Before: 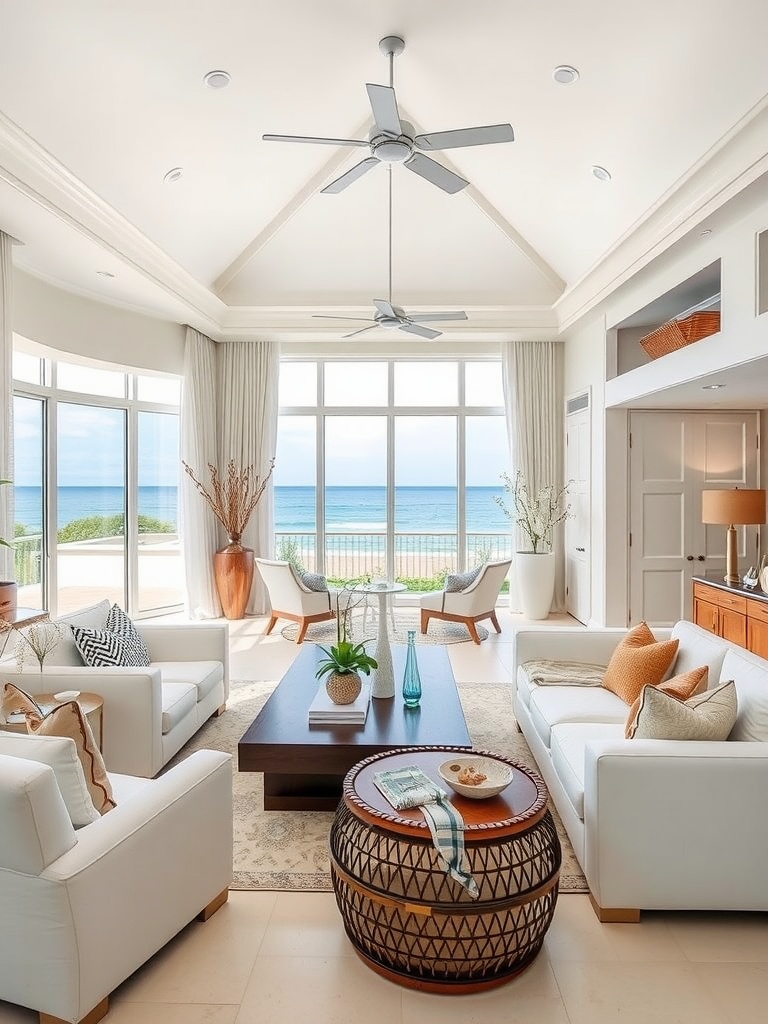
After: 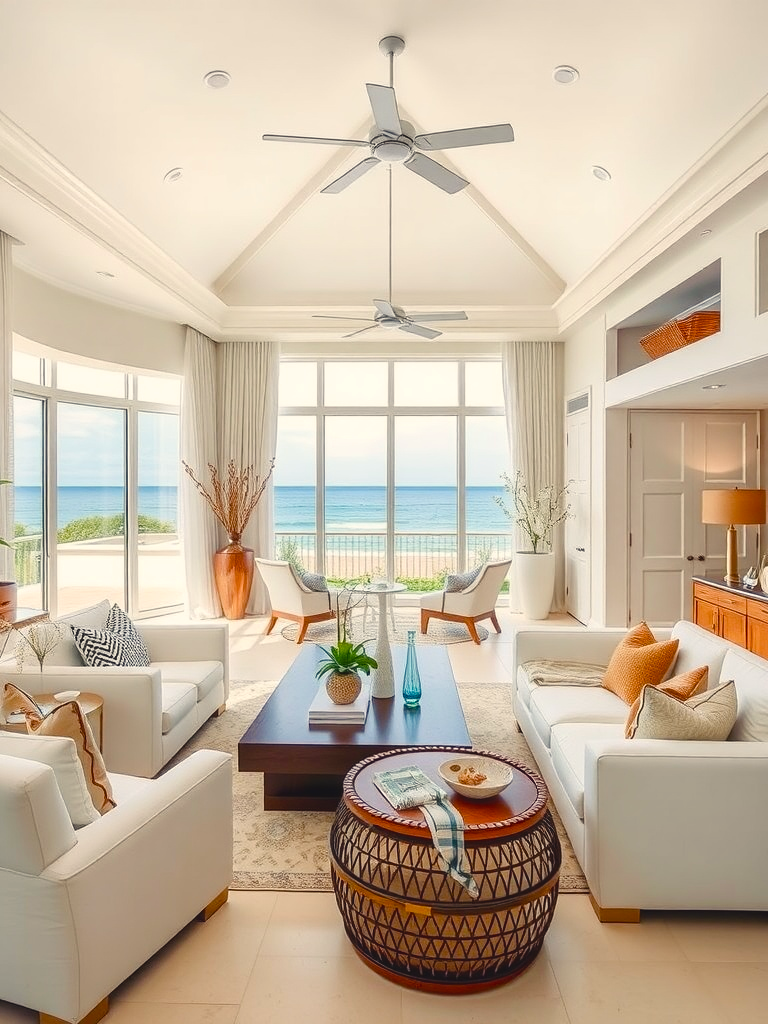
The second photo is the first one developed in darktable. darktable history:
color balance rgb: shadows lift › chroma 3%, shadows lift › hue 280.8°, power › hue 330°, highlights gain › chroma 3%, highlights gain › hue 75.6°, global offset › luminance 0.7%, perceptual saturation grading › global saturation 20%, perceptual saturation grading › highlights -25%, perceptual saturation grading › shadows 50%, global vibrance 20.33%
tone equalizer: on, module defaults
